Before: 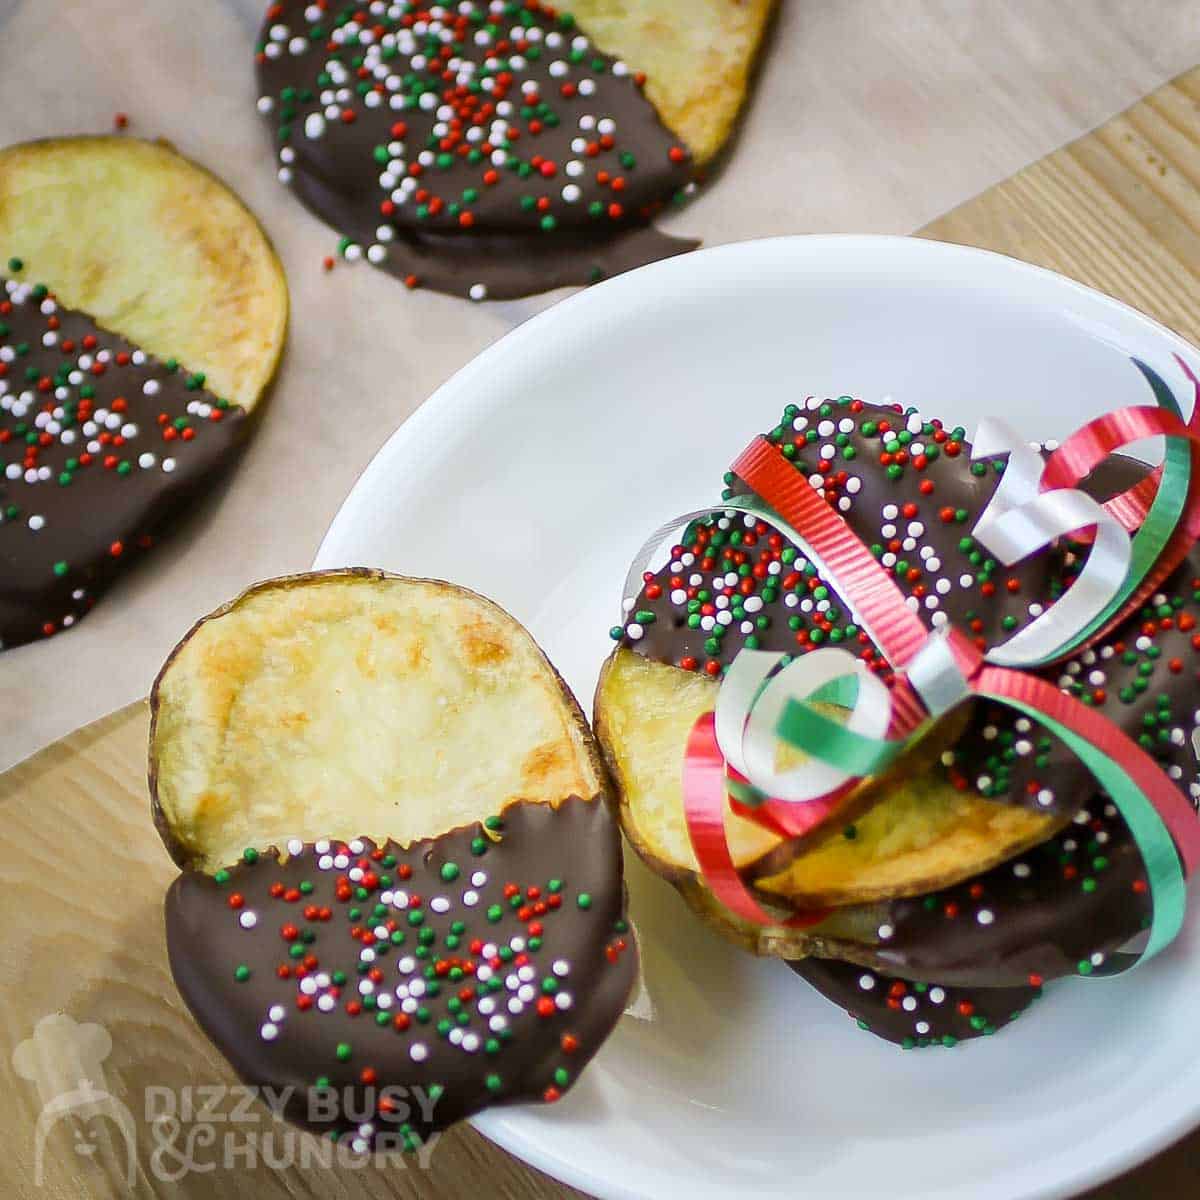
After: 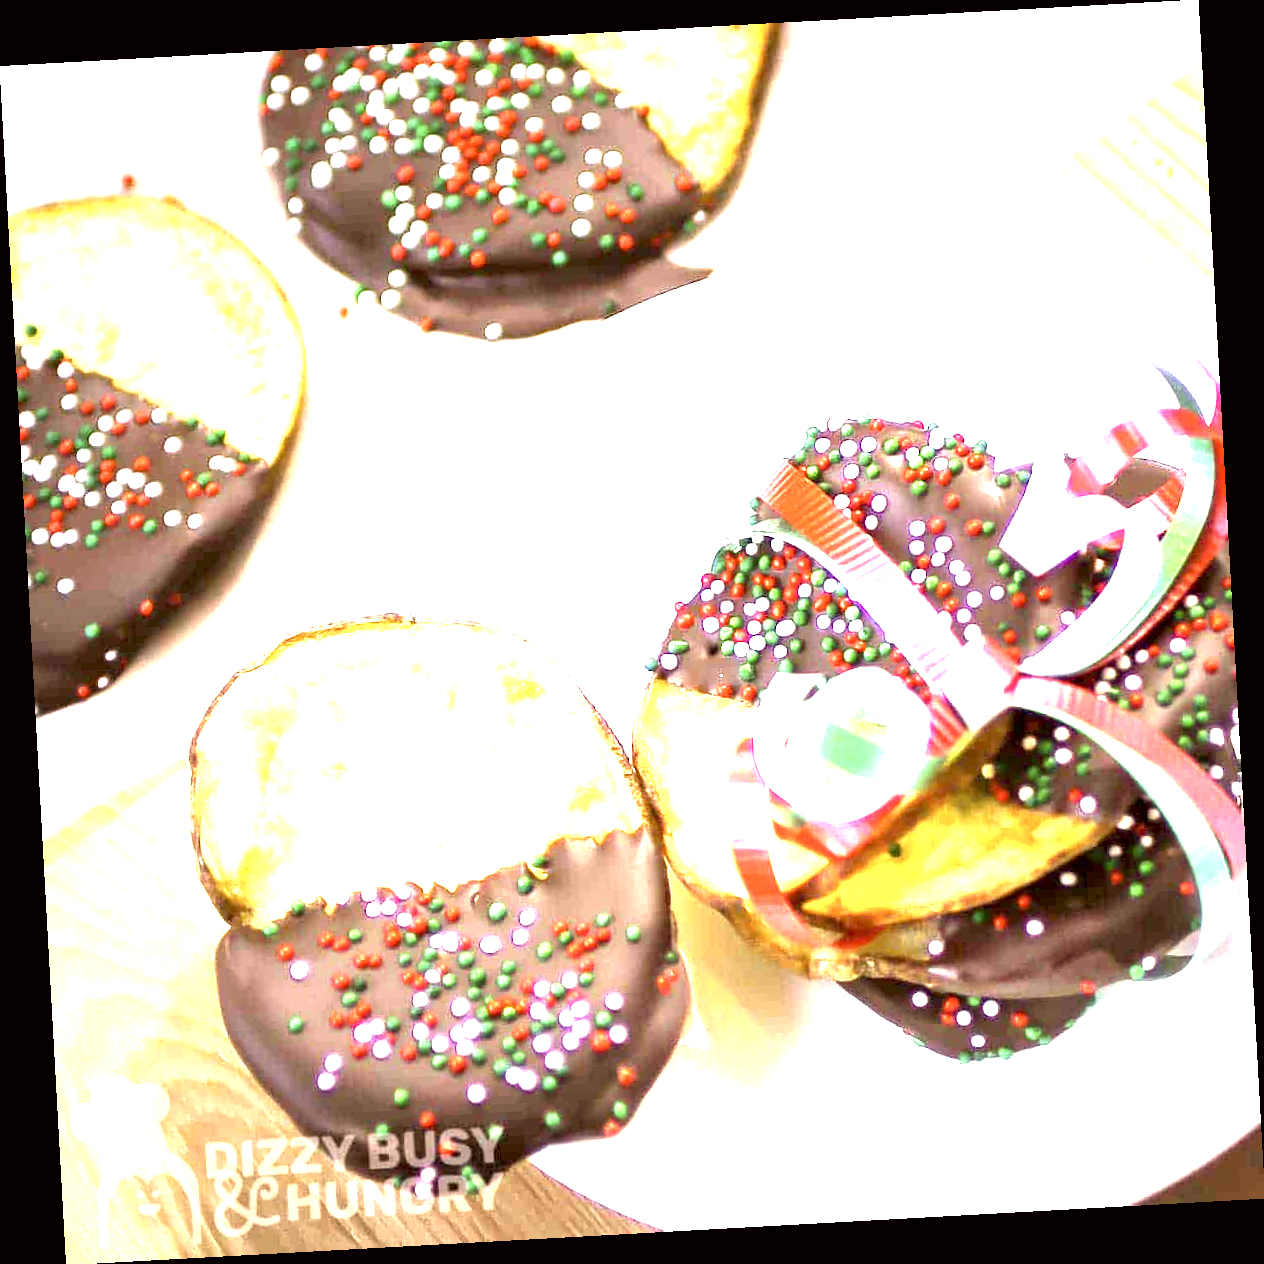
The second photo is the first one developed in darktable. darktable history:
exposure: black level correction 0.001, exposure 2.607 EV, compensate exposure bias true, compensate highlight preservation false
color correction: highlights a* 10.21, highlights b* 9.79, shadows a* 8.61, shadows b* 7.88, saturation 0.8
rotate and perspective: rotation -3.18°, automatic cropping off
